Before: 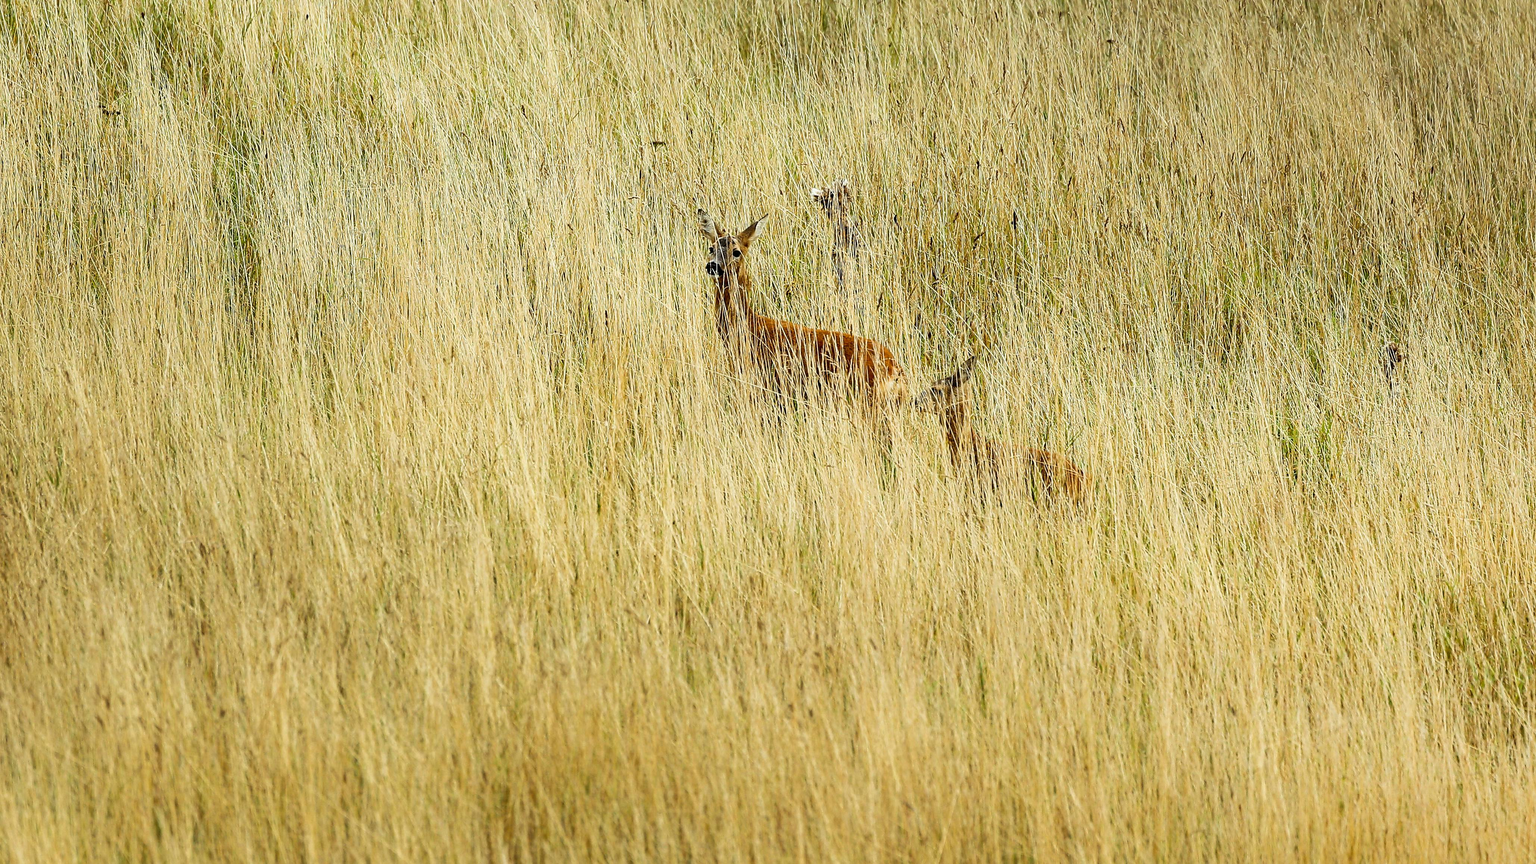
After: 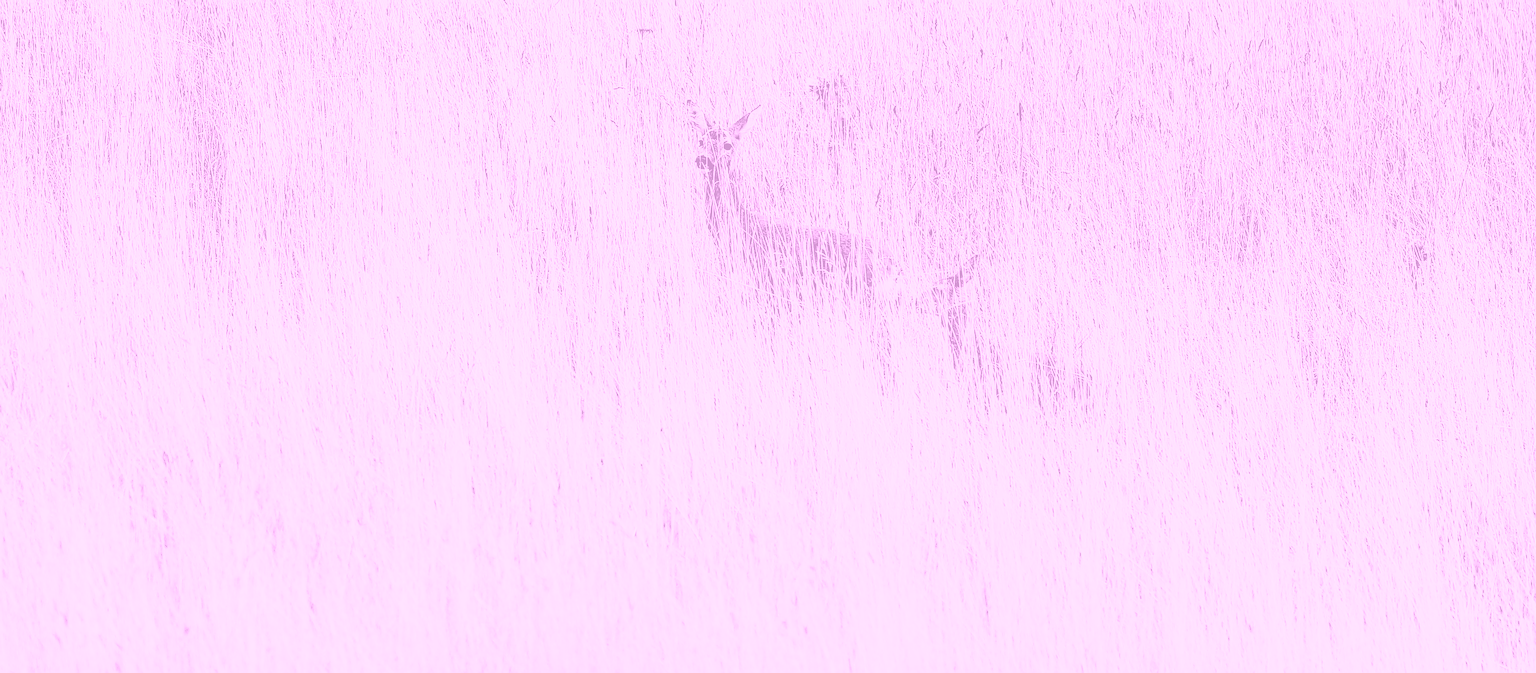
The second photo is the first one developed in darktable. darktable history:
local contrast: on, module defaults
exposure: black level correction 0.001, exposure 0.191 EV, compensate highlight preservation false
white balance: red 1.004, blue 1.024
colorize: hue 331.2°, saturation 69%, source mix 30.28%, lightness 69.02%, version 1
crop and rotate: left 2.991%, top 13.302%, right 1.981%, bottom 12.636%
sharpen: on, module defaults
tone curve: curves: ch0 [(0, 0) (0.004, 0) (0.133, 0.071) (0.325, 0.456) (0.832, 0.957) (1, 1)], color space Lab, linked channels, preserve colors none
